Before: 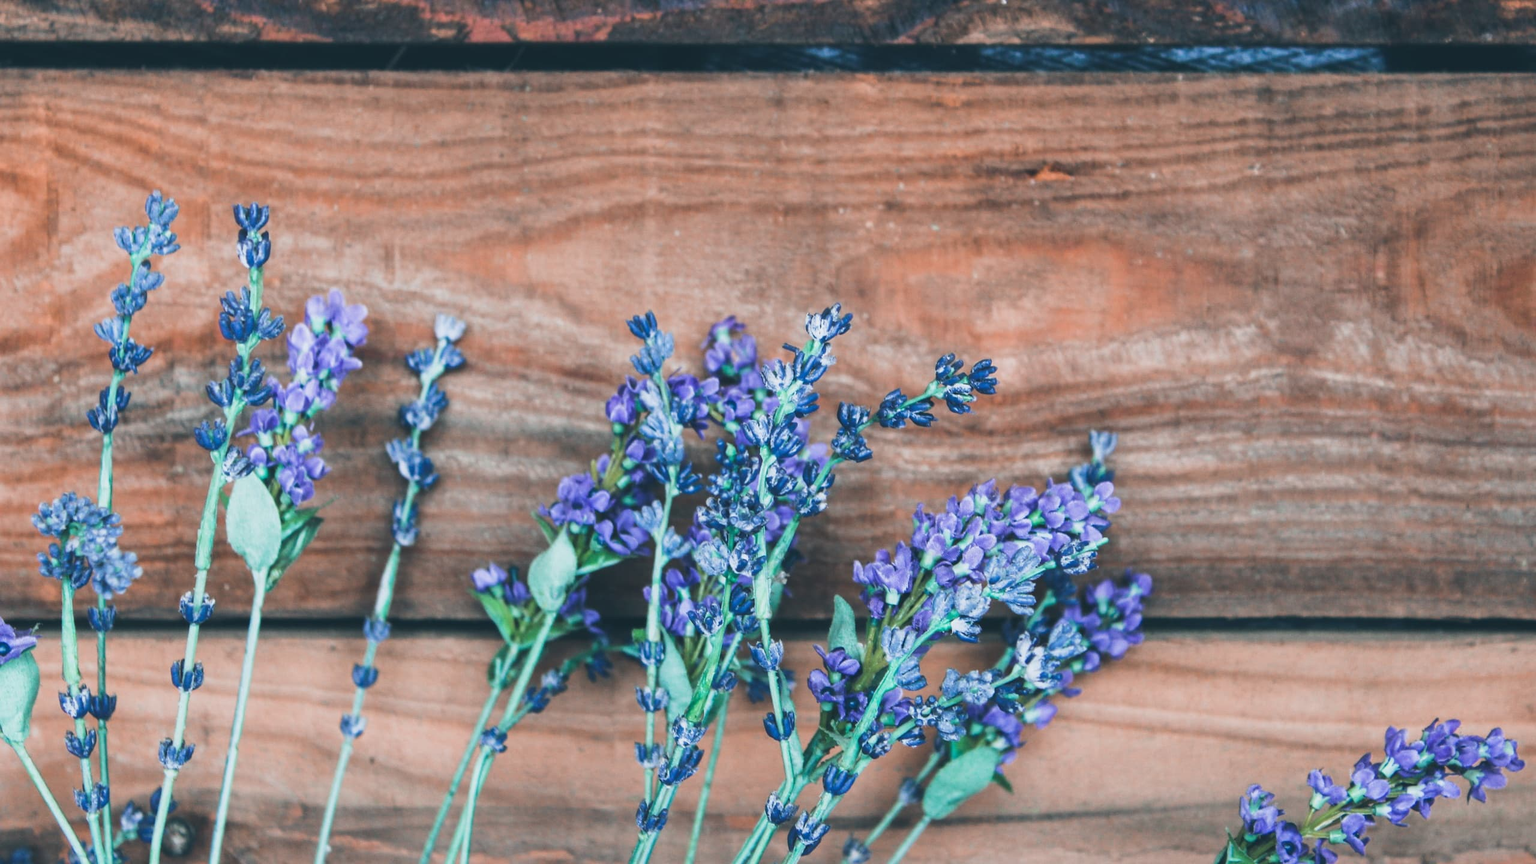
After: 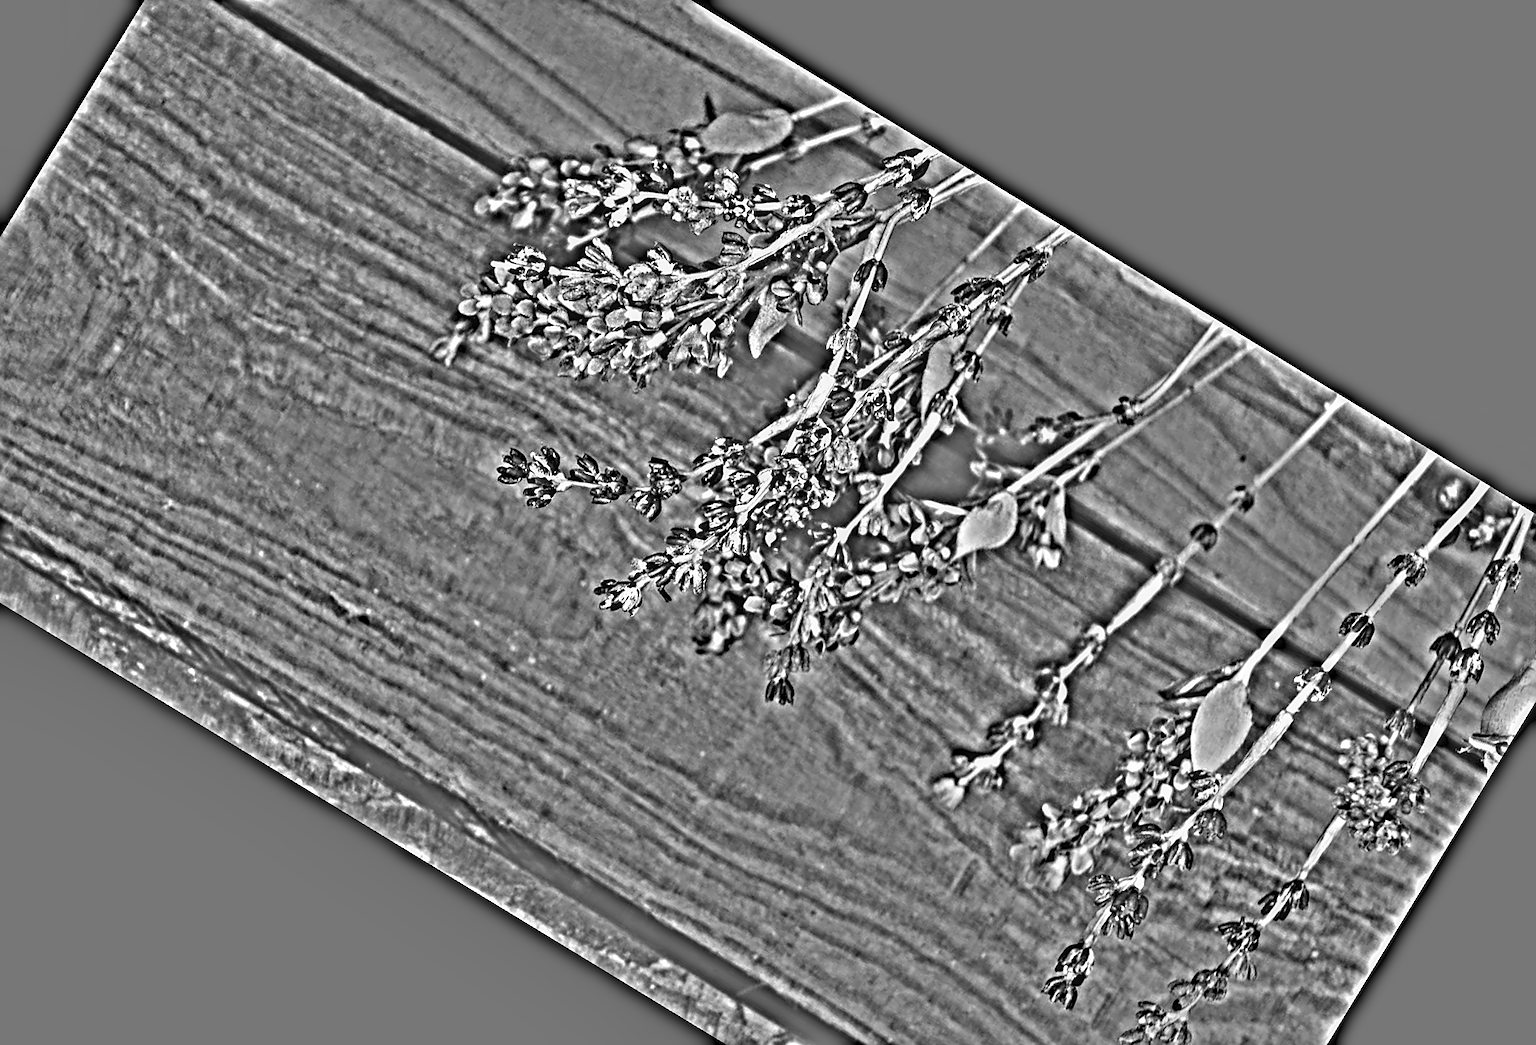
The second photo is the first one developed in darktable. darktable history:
exposure: black level correction 0, exposure 0.7 EV, compensate exposure bias true, compensate highlight preservation false
shadows and highlights: shadows 37.27, highlights -28.18, soften with gaussian
local contrast: on, module defaults
contrast equalizer: octaves 7, y [[0.6 ×6], [0.55 ×6], [0 ×6], [0 ×6], [0 ×6]], mix 0.29
crop and rotate: angle 148.68°, left 9.111%, top 15.603%, right 4.588%, bottom 17.041%
sharpen: on, module defaults
highpass: on, module defaults
